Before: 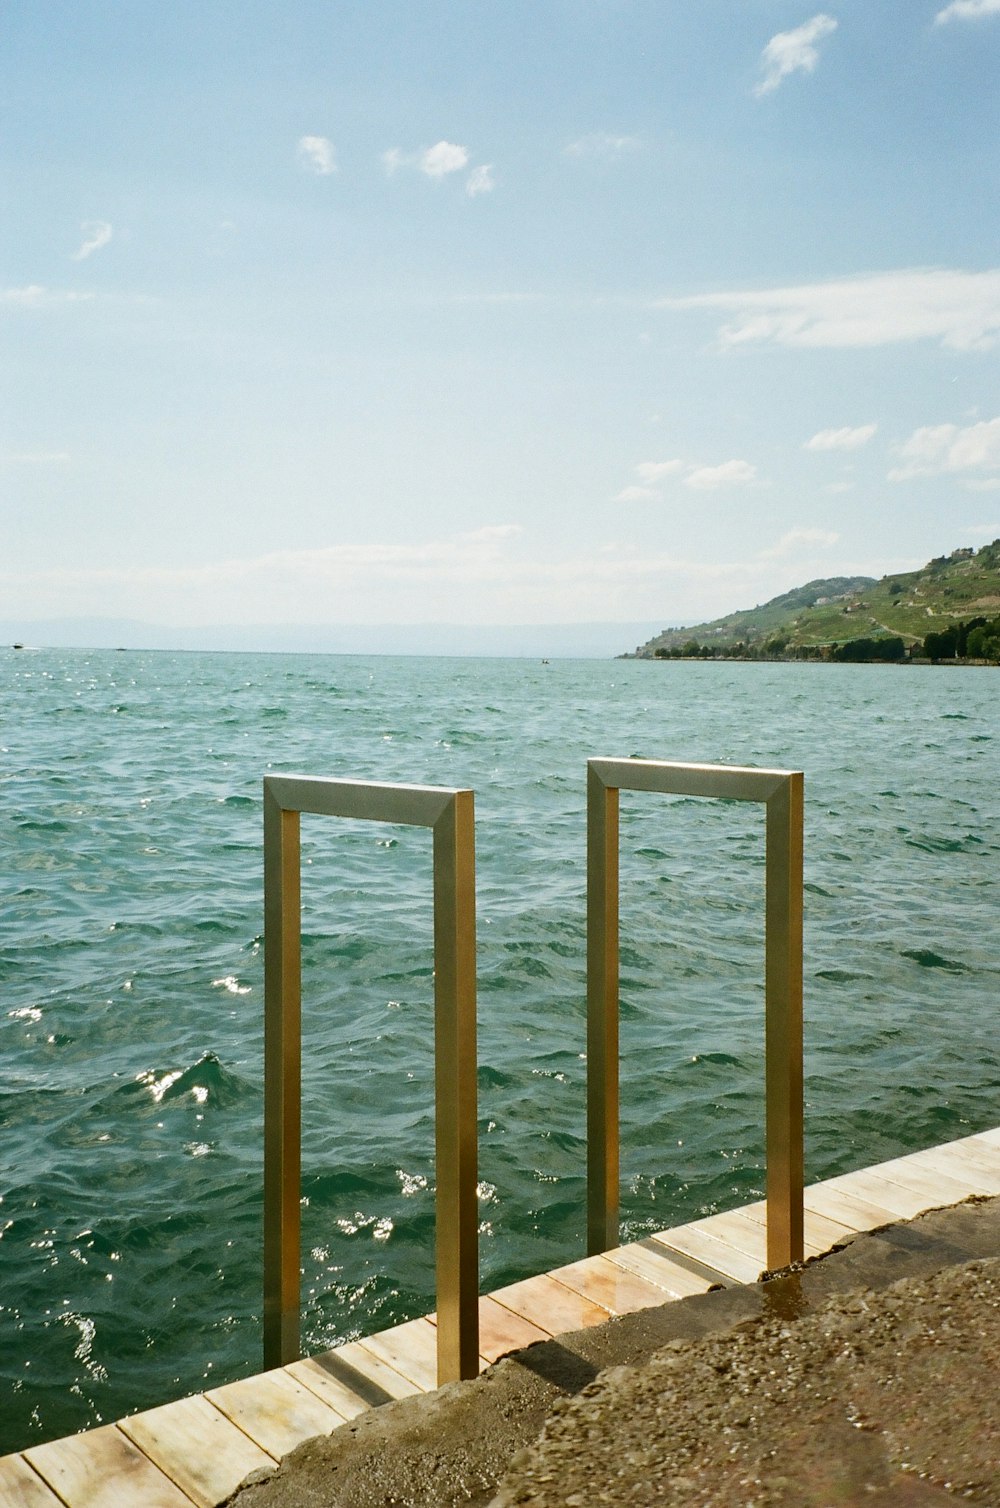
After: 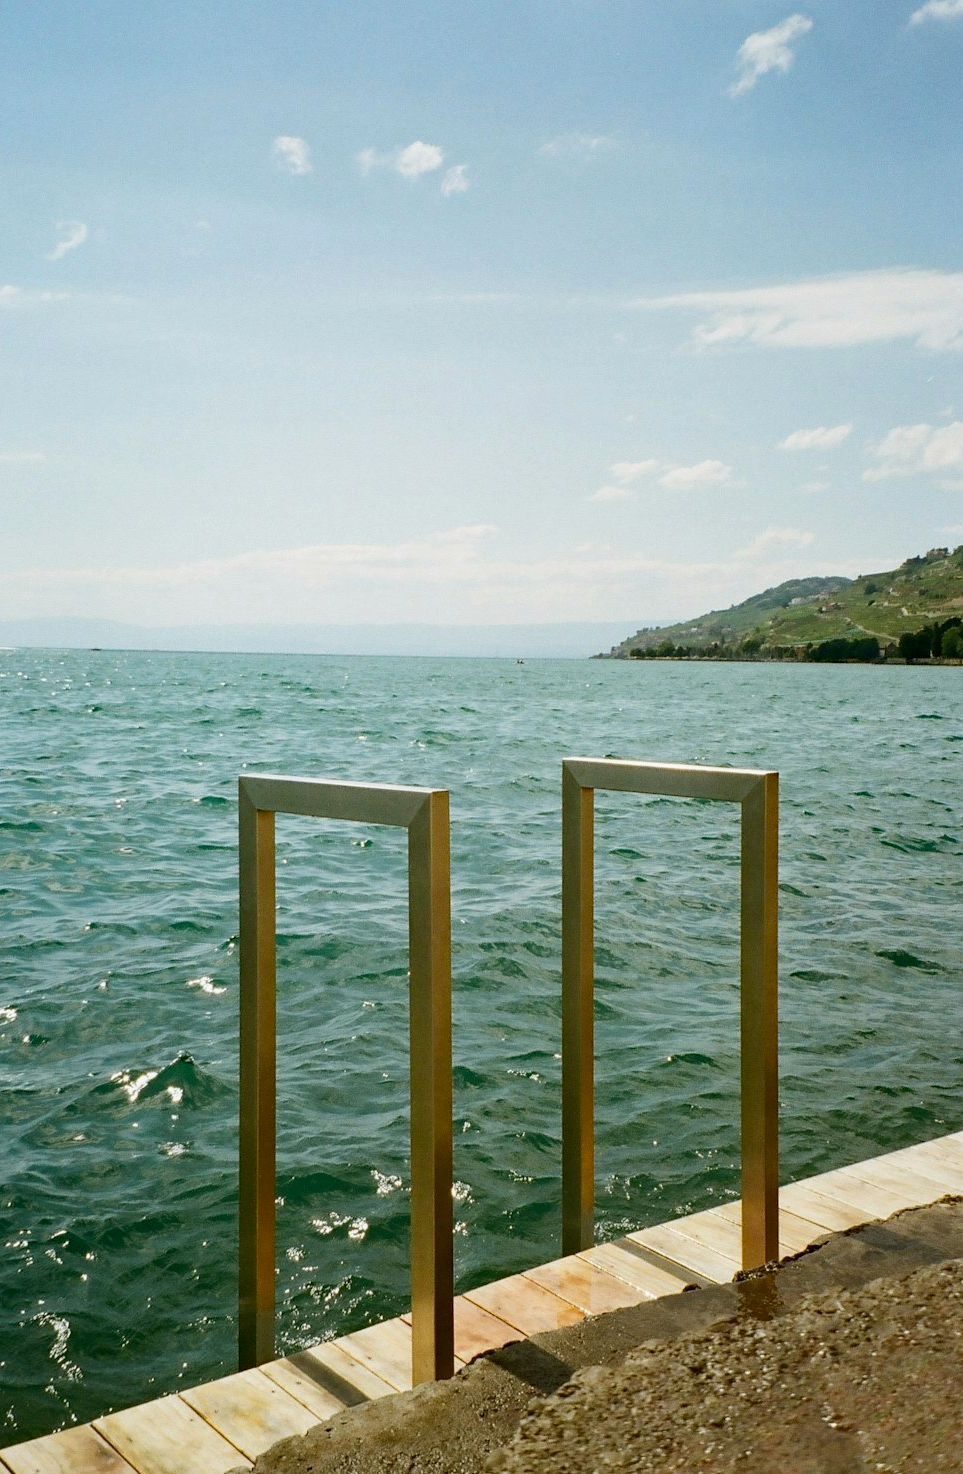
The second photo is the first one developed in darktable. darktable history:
crop and rotate: left 2.536%, right 1.107%, bottom 2.246%
exposure: black level correction 0.002, exposure -0.1 EV, compensate highlight preservation false
haze removal: compatibility mode true, adaptive false
